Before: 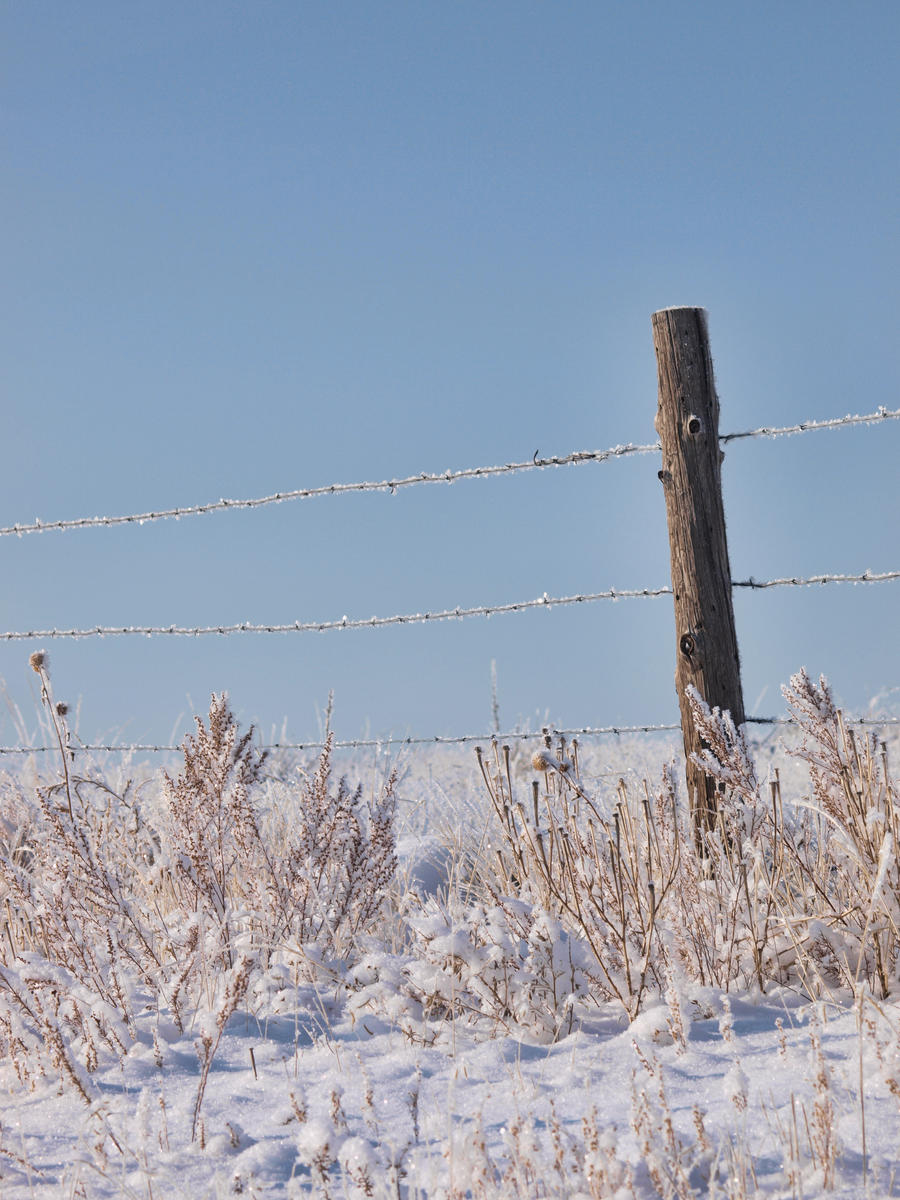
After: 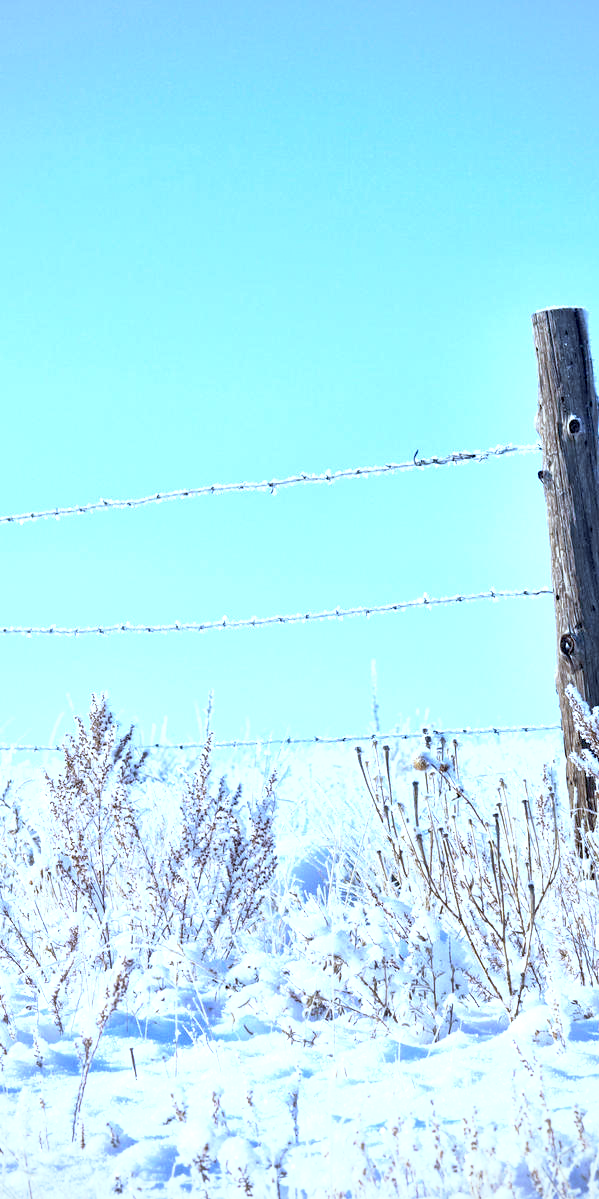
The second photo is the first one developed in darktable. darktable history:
crop and rotate: left 13.342%, right 19.991%
color correction: highlights a* -8, highlights b* 3.1
exposure: exposure 1 EV, compensate highlight preservation false
color zones: curves: ch0 [(0.068, 0.464) (0.25, 0.5) (0.48, 0.508) (0.75, 0.536) (0.886, 0.476) (0.967, 0.456)]; ch1 [(0.066, 0.456) (0.25, 0.5) (0.616, 0.508) (0.746, 0.56) (0.934, 0.444)]
white balance: red 0.871, blue 1.249
vignetting: fall-off radius 81.94%
base curve: curves: ch0 [(0.017, 0) (0.425, 0.441) (0.844, 0.933) (1, 1)], preserve colors none
